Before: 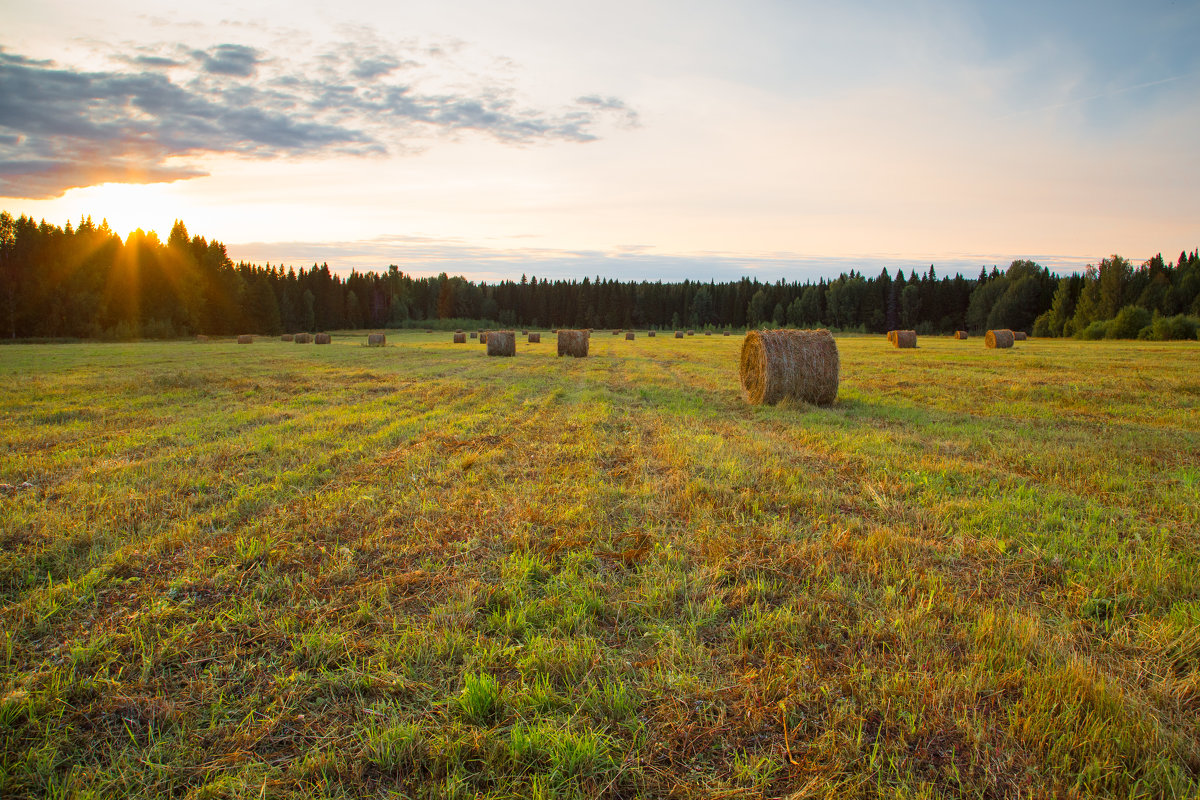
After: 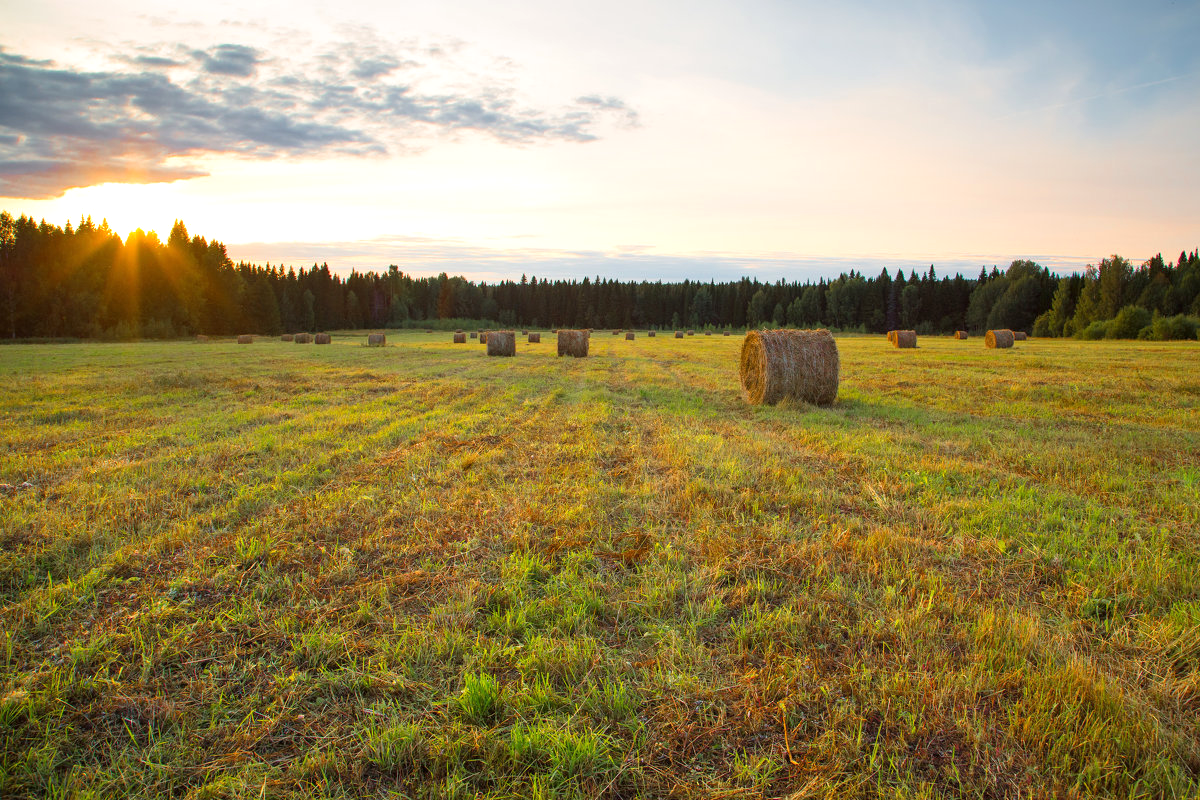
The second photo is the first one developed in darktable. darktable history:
white balance: emerald 1
exposure: exposure 0.2 EV, compensate highlight preservation false
